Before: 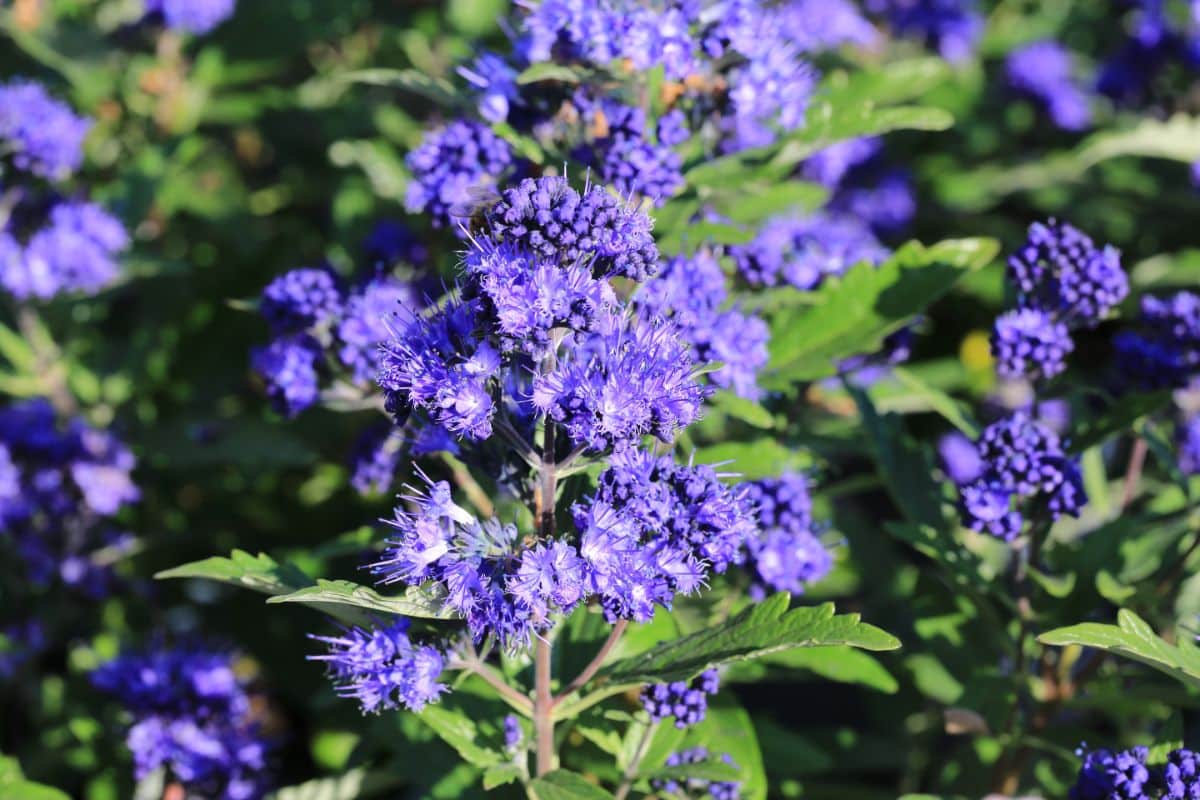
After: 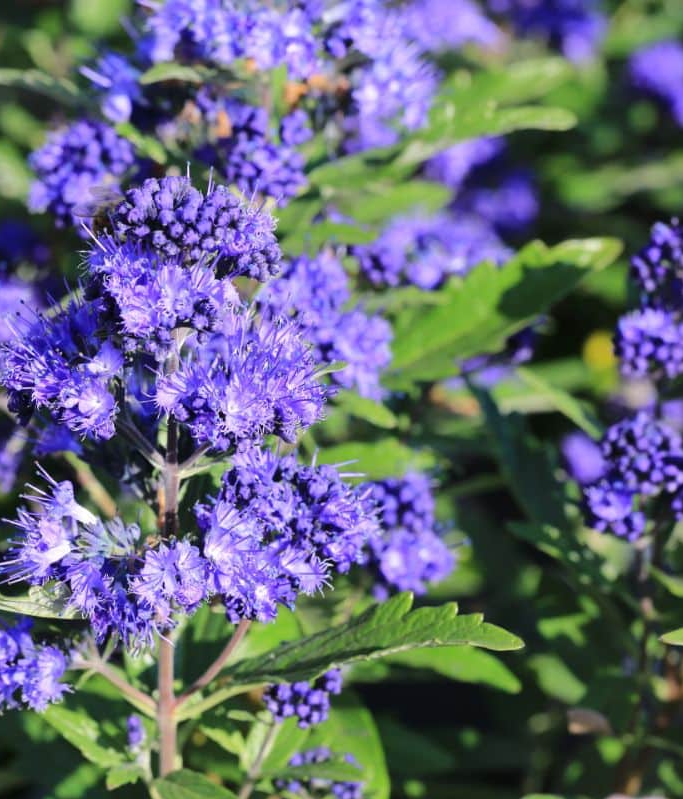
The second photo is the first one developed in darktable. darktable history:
crop: left 31.432%, top 0%, right 11.612%
